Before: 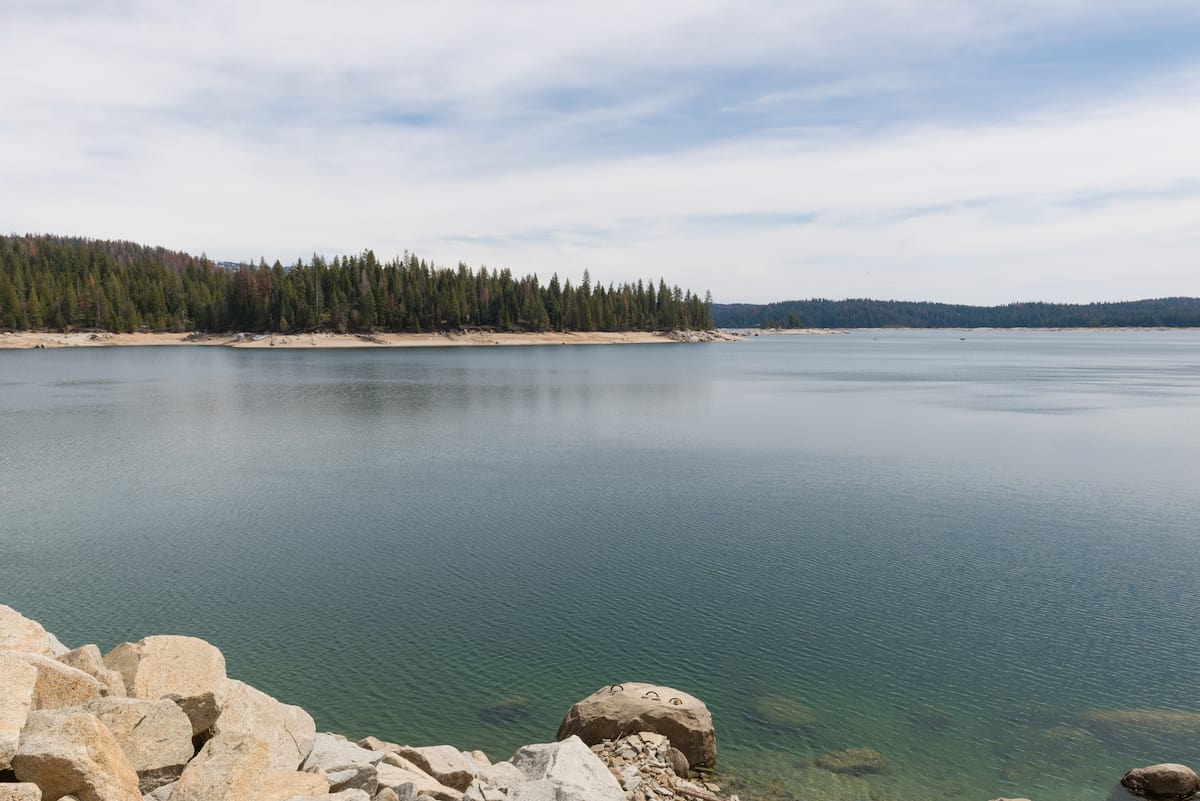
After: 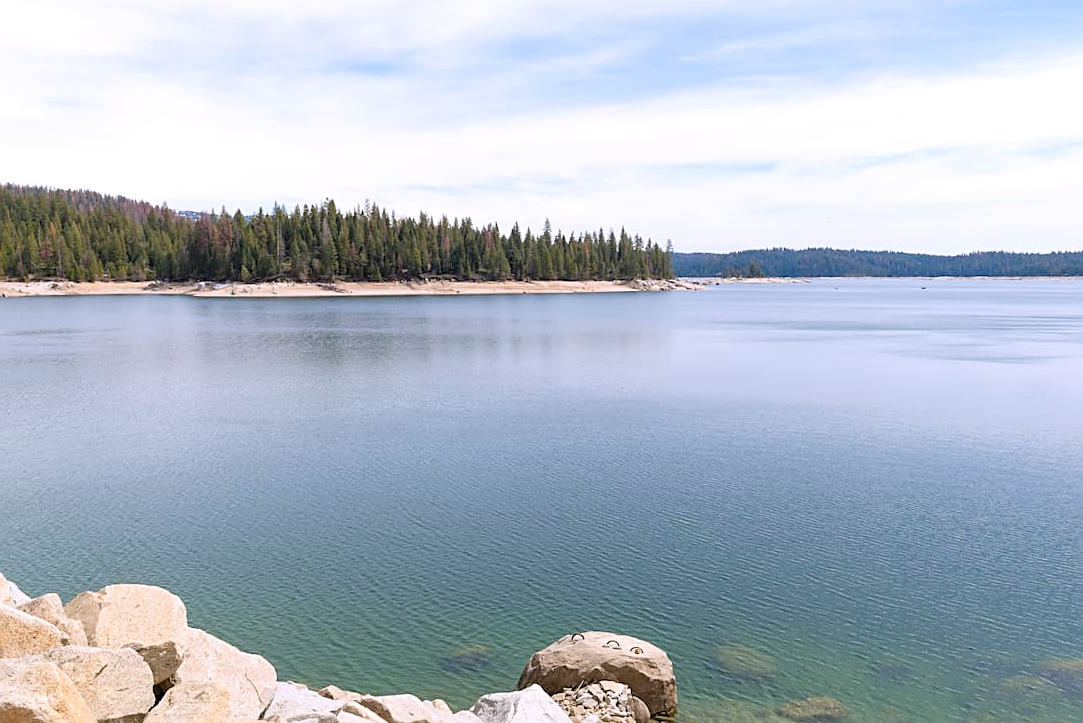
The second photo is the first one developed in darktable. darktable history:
sharpen: on, module defaults
levels: black 3.83%, white 90.64%, levels [0.044, 0.416, 0.908]
white balance: red 1.004, blue 1.096
crop: left 3.305%, top 6.436%, right 6.389%, bottom 3.258%
